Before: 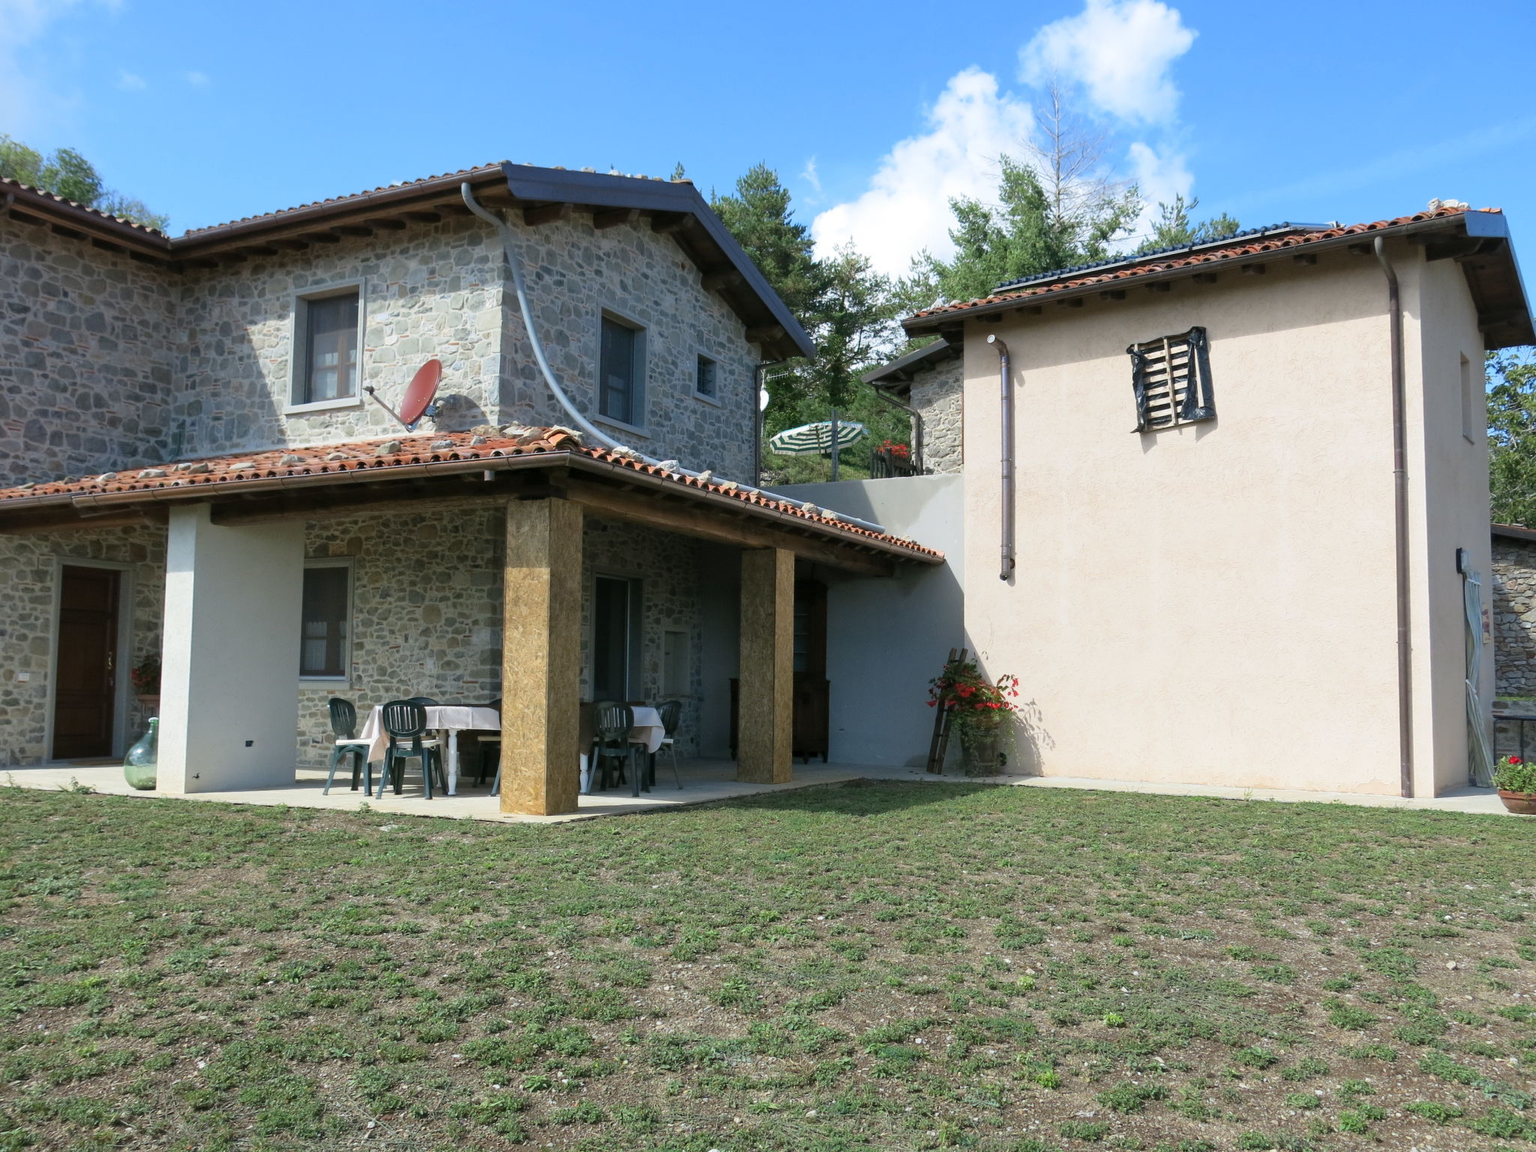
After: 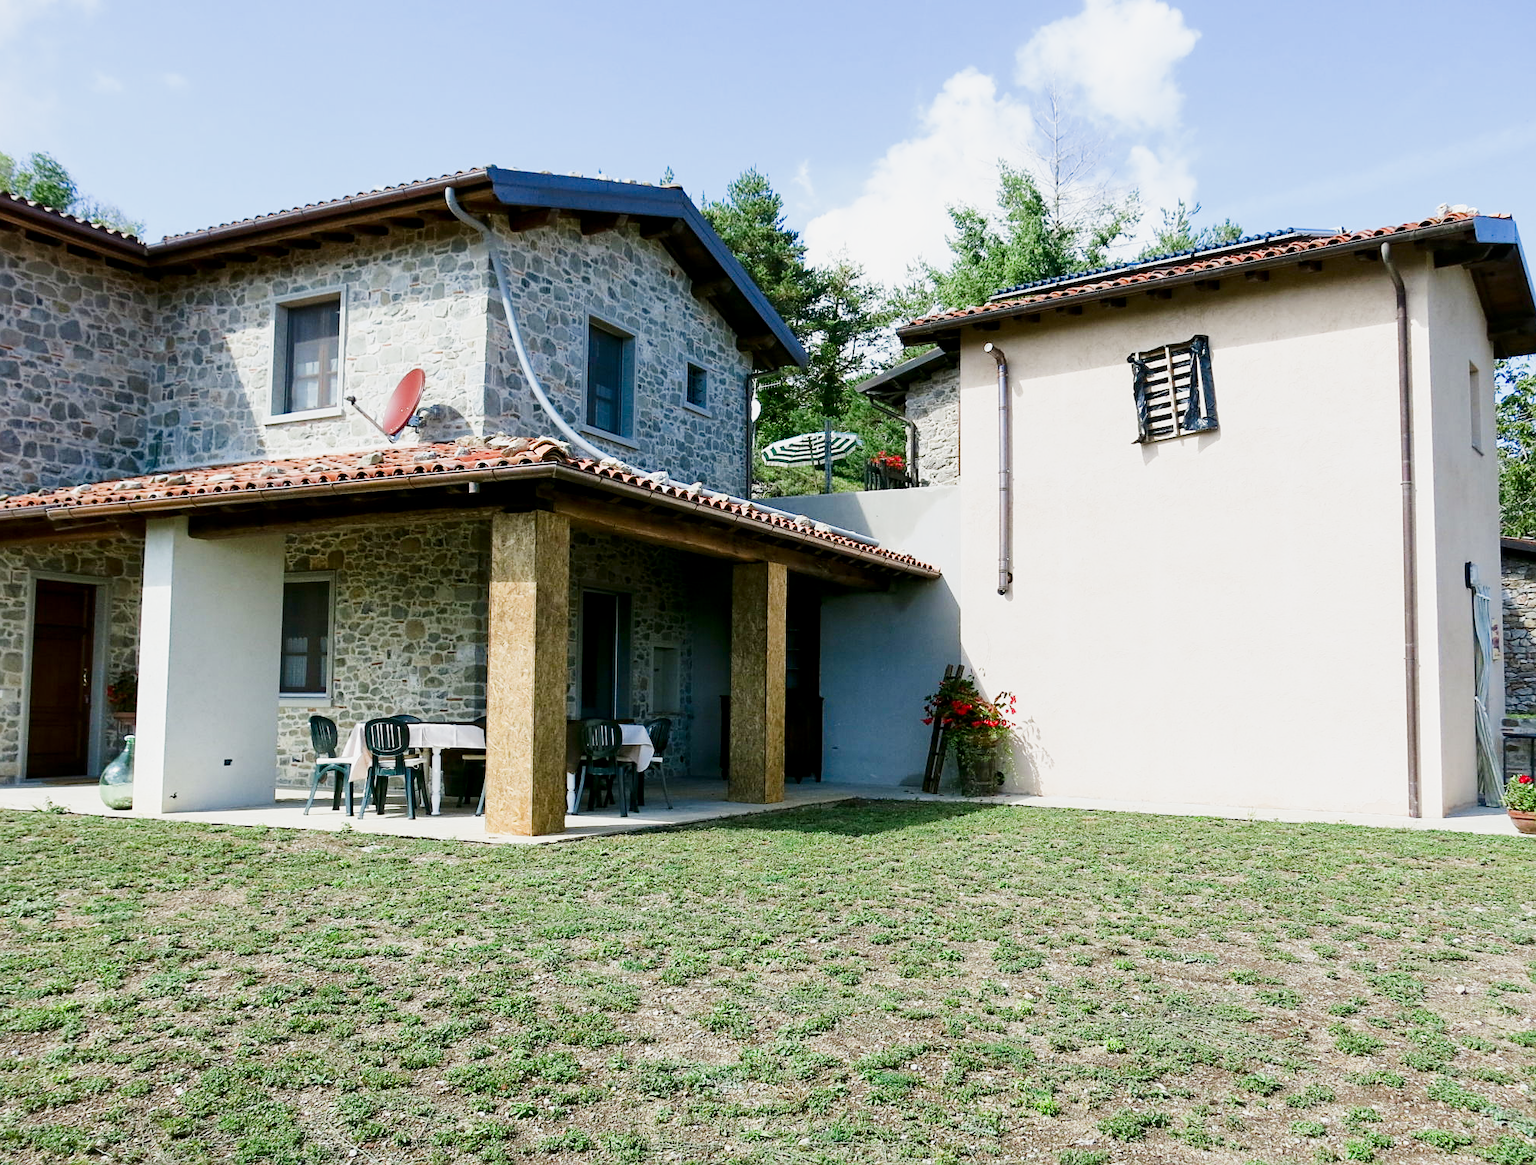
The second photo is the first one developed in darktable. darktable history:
local contrast: highlights 100%, shadows 100%, detail 120%, midtone range 0.2
tone equalizer: on, module defaults
sigmoid: on, module defaults
sharpen: radius 1.864, amount 0.398, threshold 1.271
contrast brightness saturation: contrast 0.07, brightness -0.14, saturation 0.11
crop and rotate: left 1.774%, right 0.633%, bottom 1.28%
exposure: exposure 1.061 EV, compensate highlight preservation false
